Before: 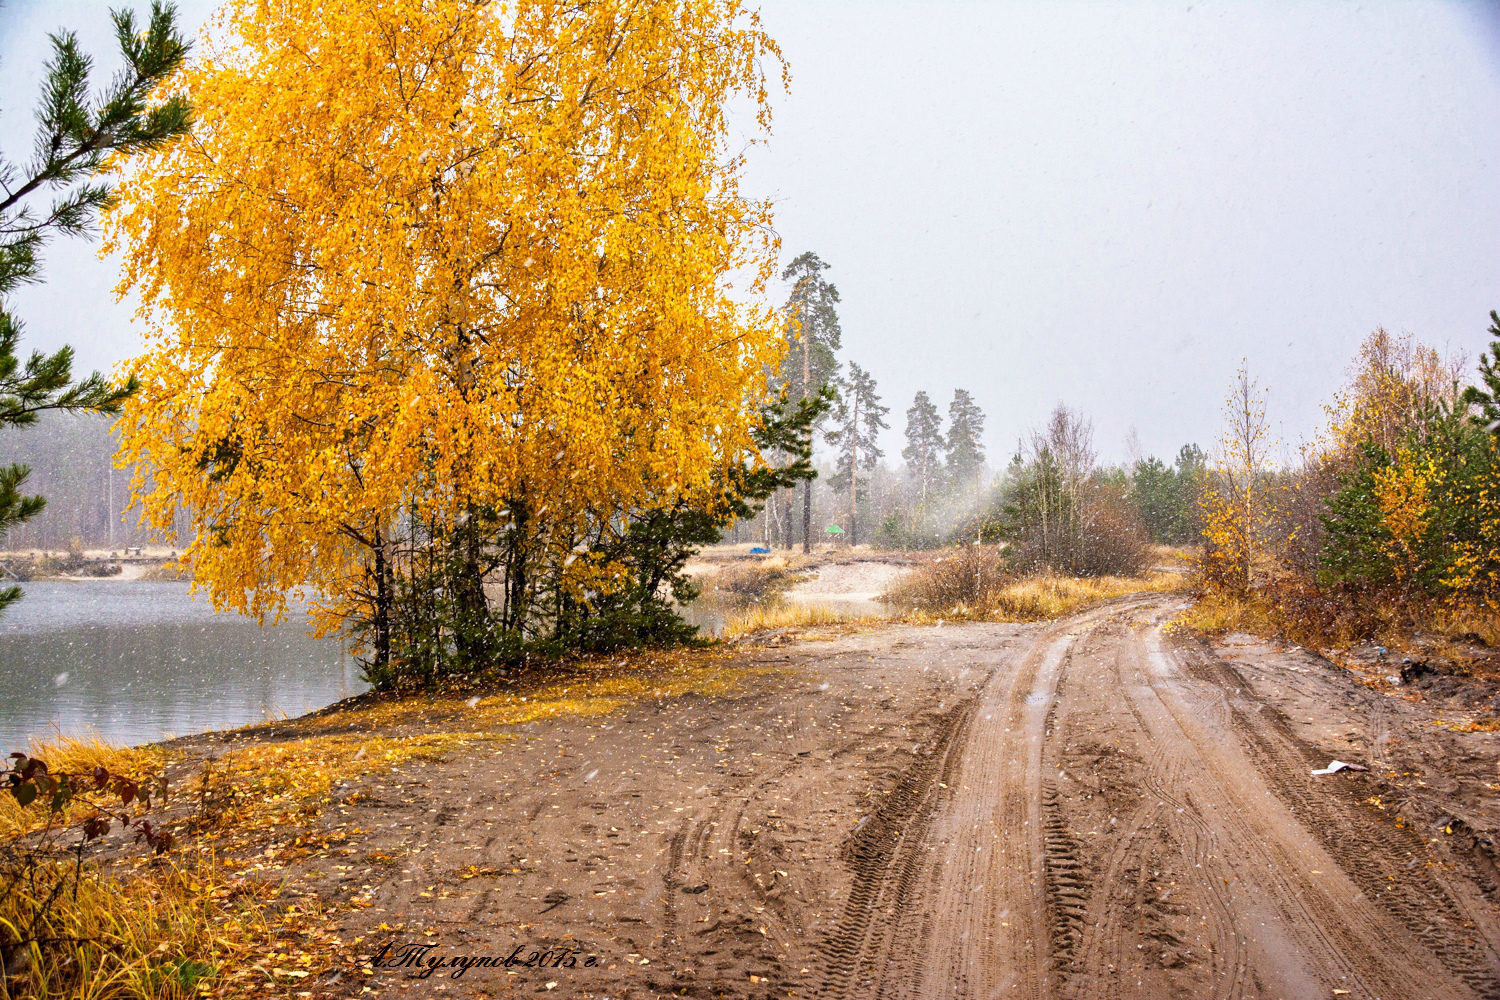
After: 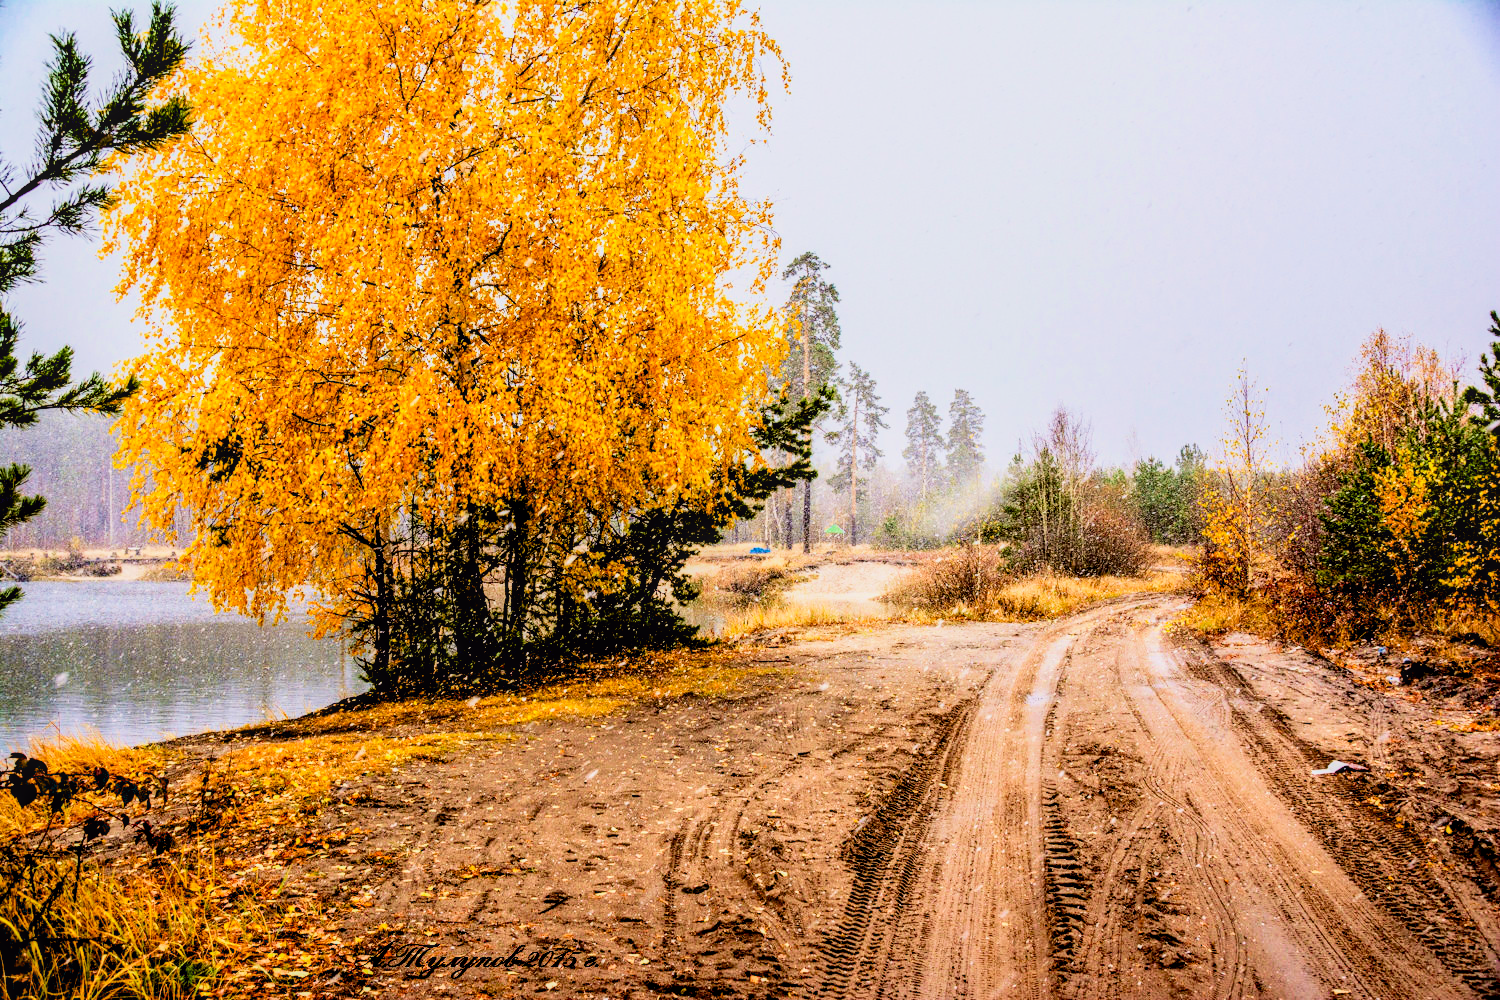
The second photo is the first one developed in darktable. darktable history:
tone curve: curves: ch0 [(0, 0.011) (0.139, 0.106) (0.295, 0.271) (0.499, 0.523) (0.739, 0.782) (0.857, 0.879) (1, 0.967)]; ch1 [(0, 0) (0.272, 0.249) (0.39, 0.379) (0.469, 0.456) (0.495, 0.497) (0.524, 0.53) (0.588, 0.62) (0.725, 0.779) (1, 1)]; ch2 [(0, 0) (0.125, 0.089) (0.35, 0.317) (0.437, 0.42) (0.502, 0.499) (0.533, 0.553) (0.599, 0.638) (1, 1)], color space Lab, independent channels, preserve colors none
local contrast: on, module defaults
velvia: on, module defaults
filmic rgb: black relative exposure -5 EV, hardness 2.88, contrast 1.2
exposure: black level correction 0.031, exposure 0.304 EV, compensate highlight preservation false
